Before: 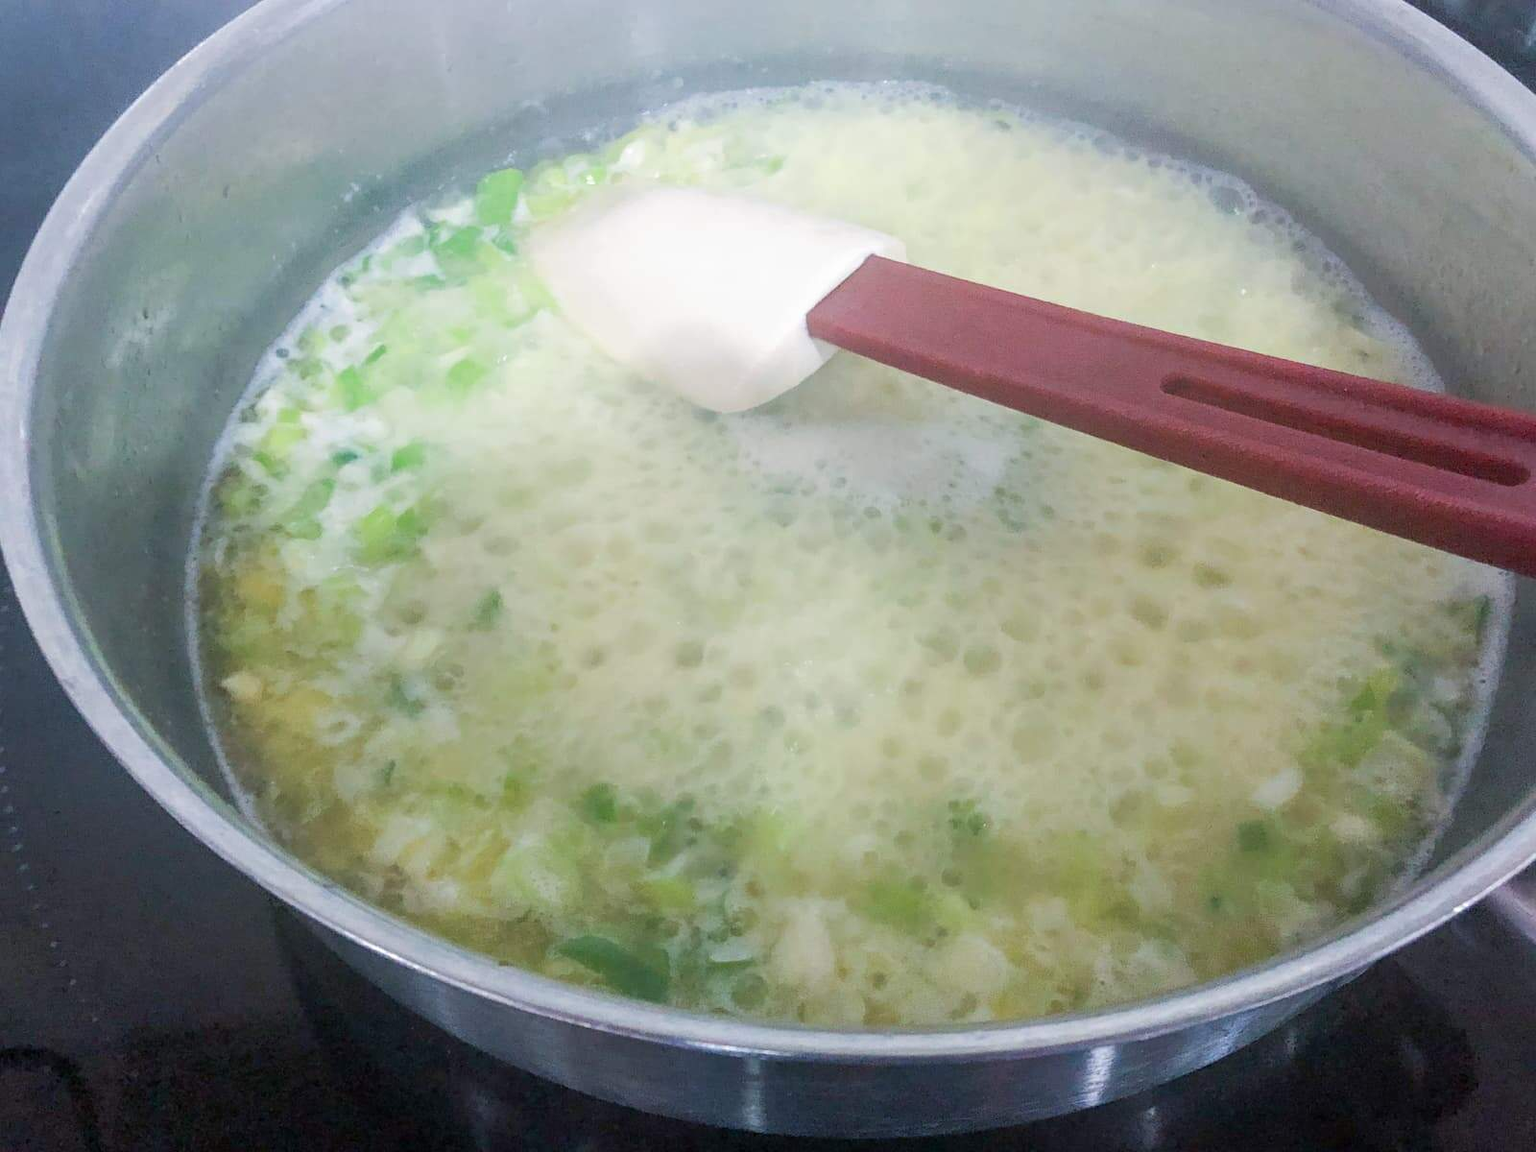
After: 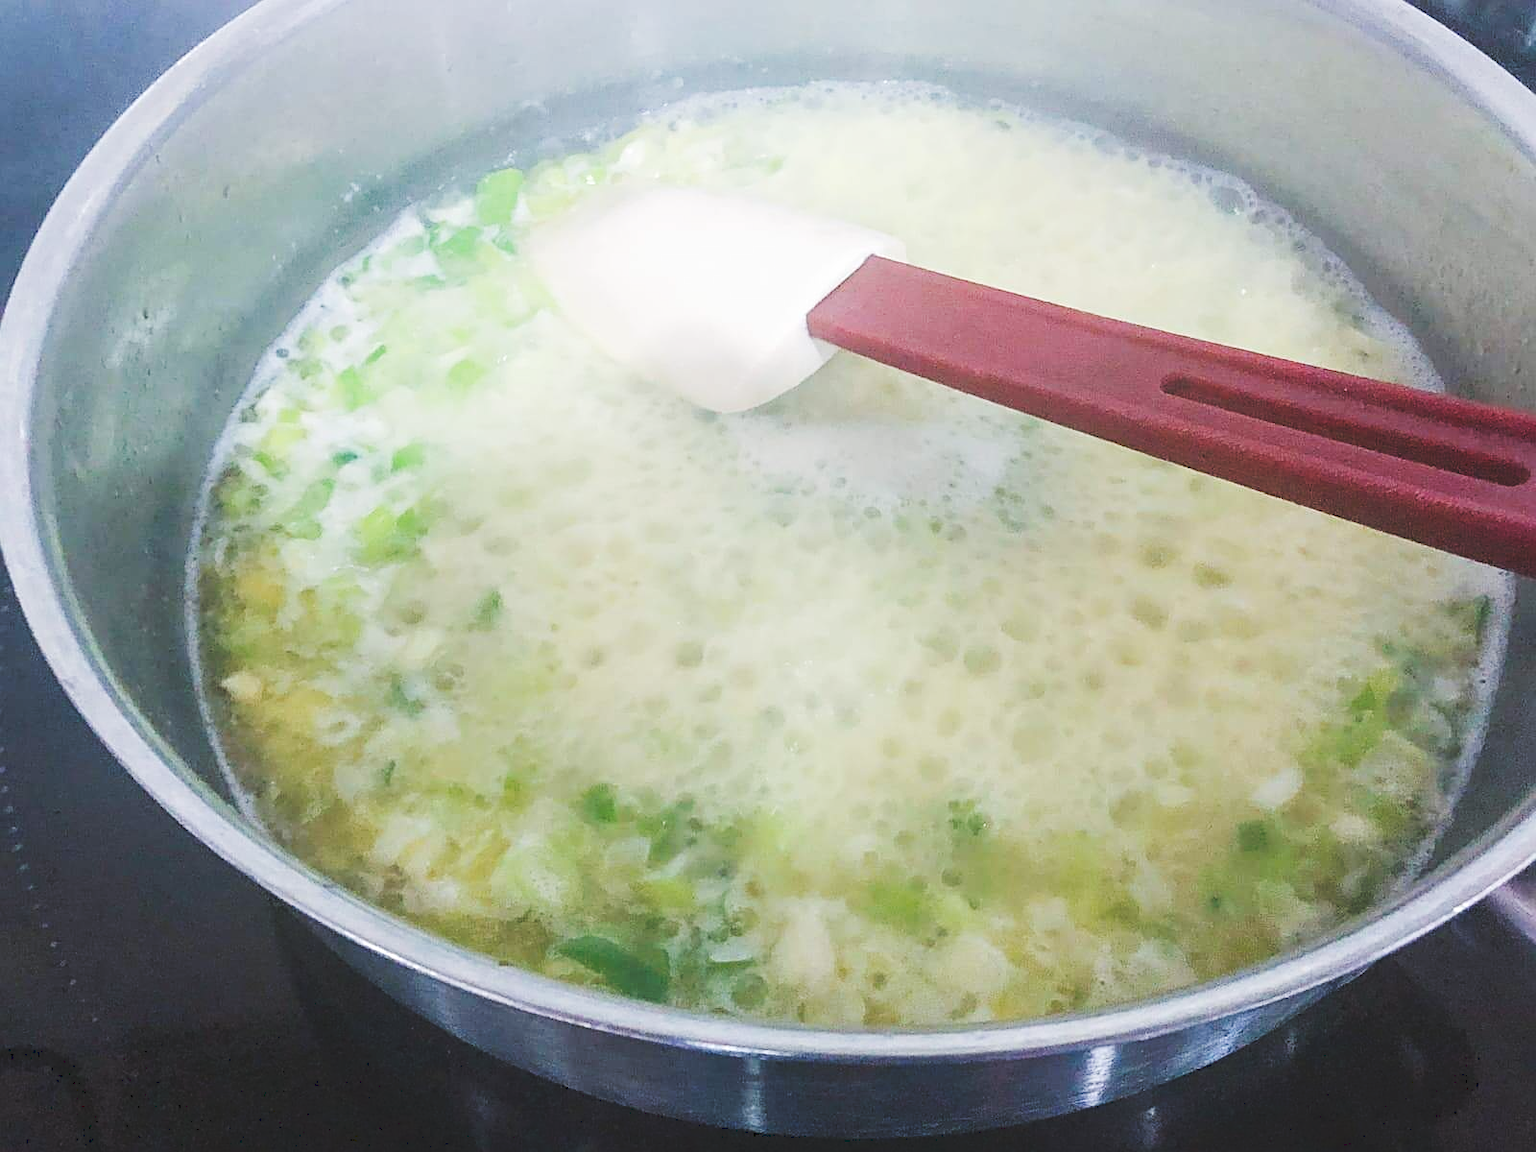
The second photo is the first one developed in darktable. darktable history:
sharpen: on, module defaults
tone curve: curves: ch0 [(0, 0) (0.003, 0.117) (0.011, 0.125) (0.025, 0.133) (0.044, 0.144) (0.069, 0.152) (0.1, 0.167) (0.136, 0.186) (0.177, 0.21) (0.224, 0.244) (0.277, 0.295) (0.335, 0.357) (0.399, 0.445) (0.468, 0.531) (0.543, 0.629) (0.623, 0.716) (0.709, 0.803) (0.801, 0.876) (0.898, 0.939) (1, 1)], preserve colors none
